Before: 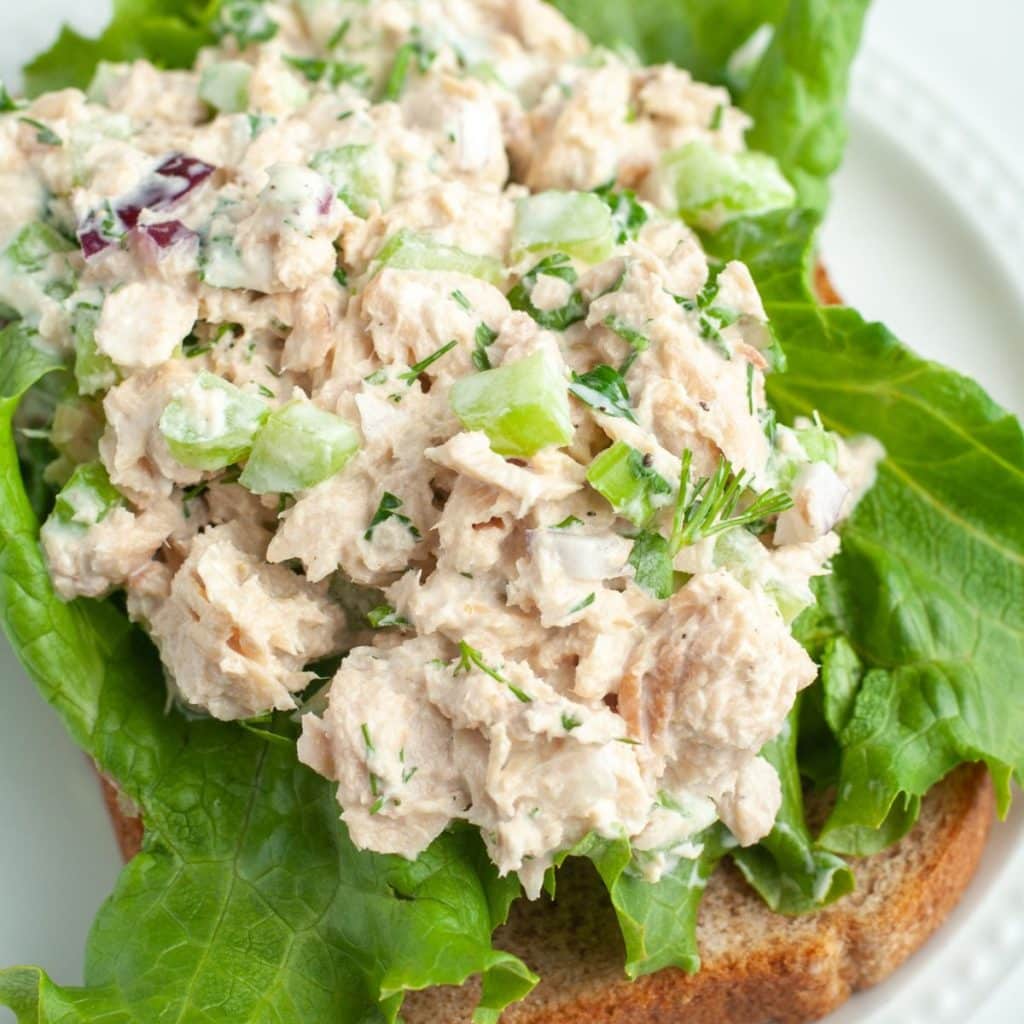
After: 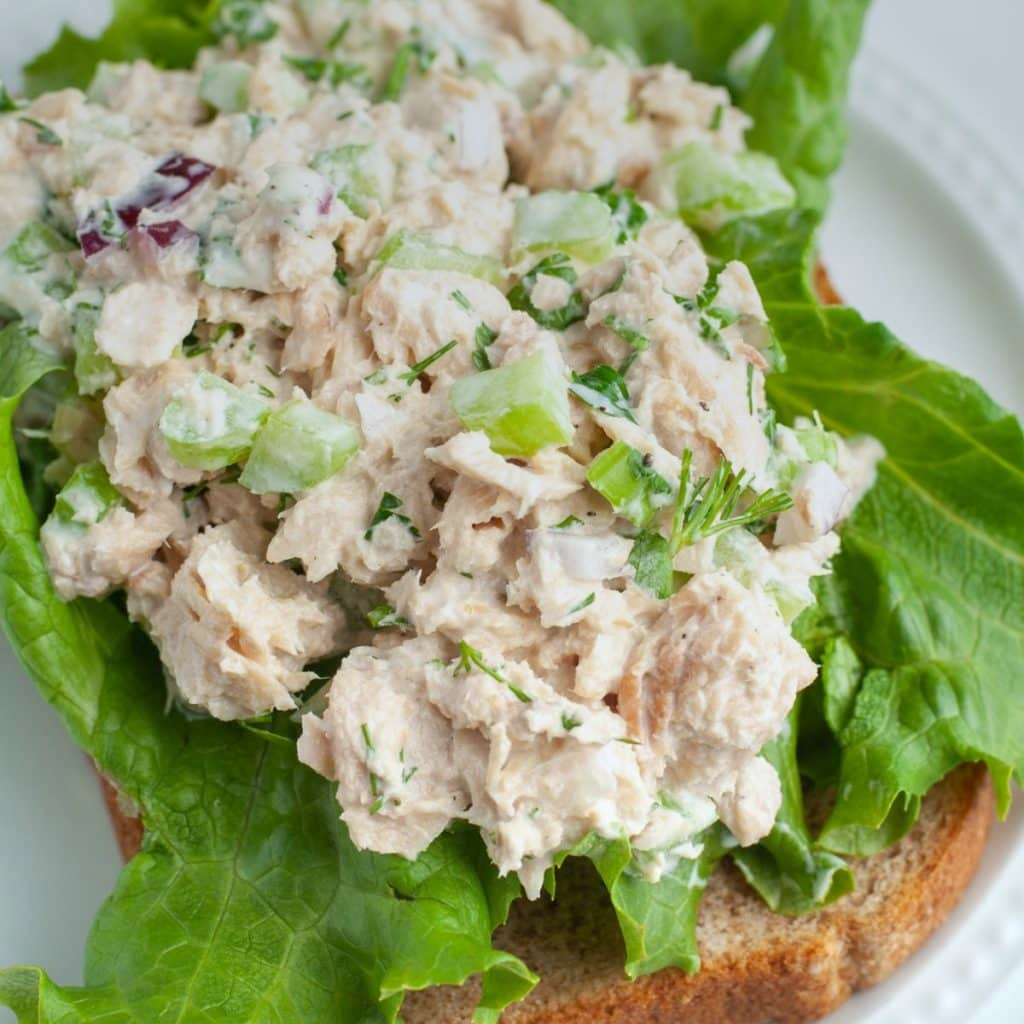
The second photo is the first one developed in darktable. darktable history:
graduated density: on, module defaults
white balance: red 0.98, blue 1.034
